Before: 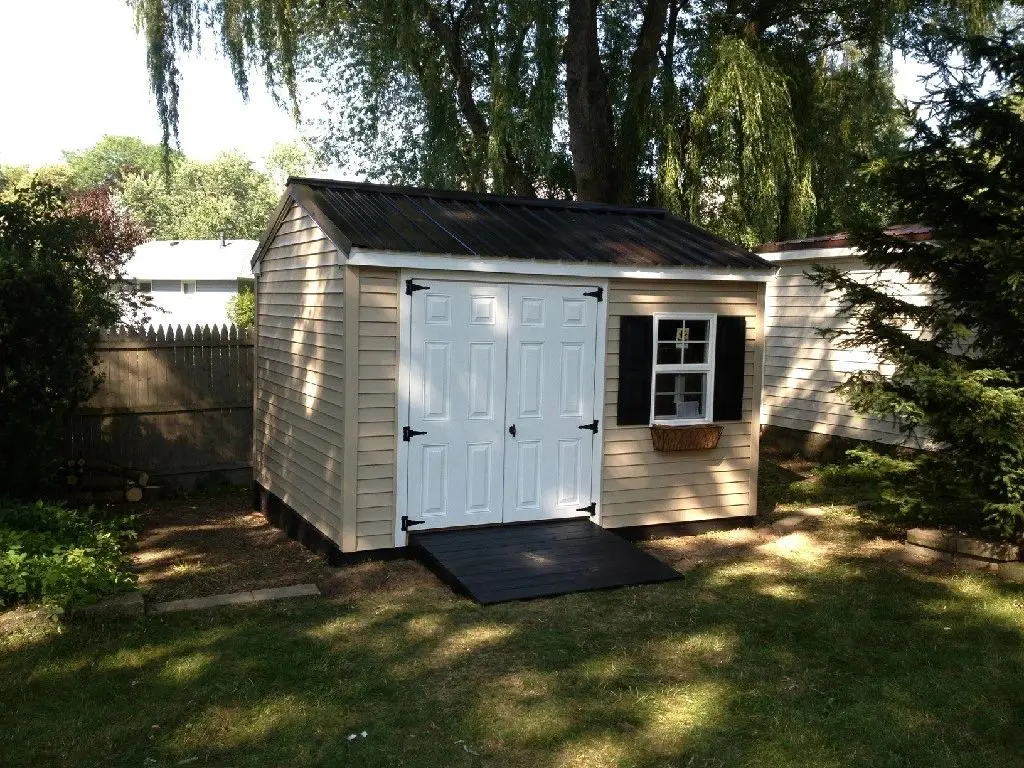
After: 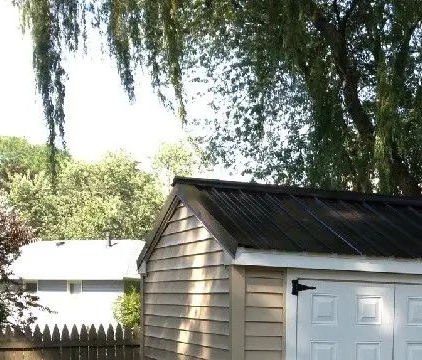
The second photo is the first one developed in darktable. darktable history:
crop and rotate: left 11.207%, top 0.109%, right 47.565%, bottom 53.001%
